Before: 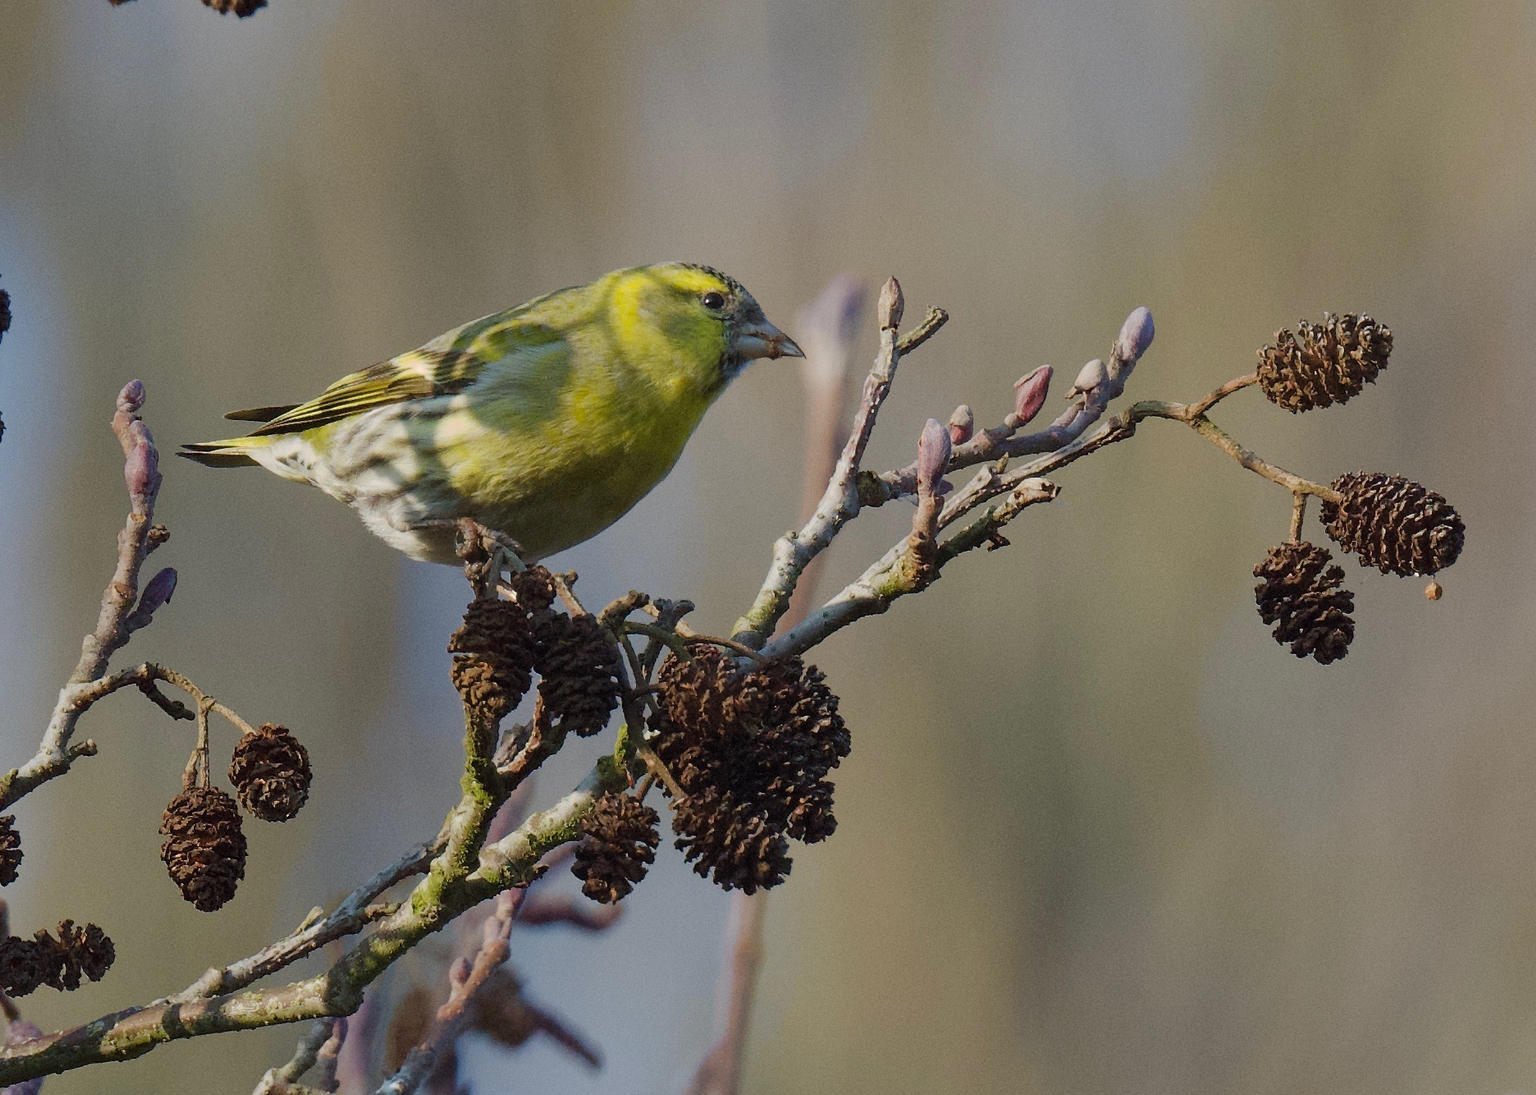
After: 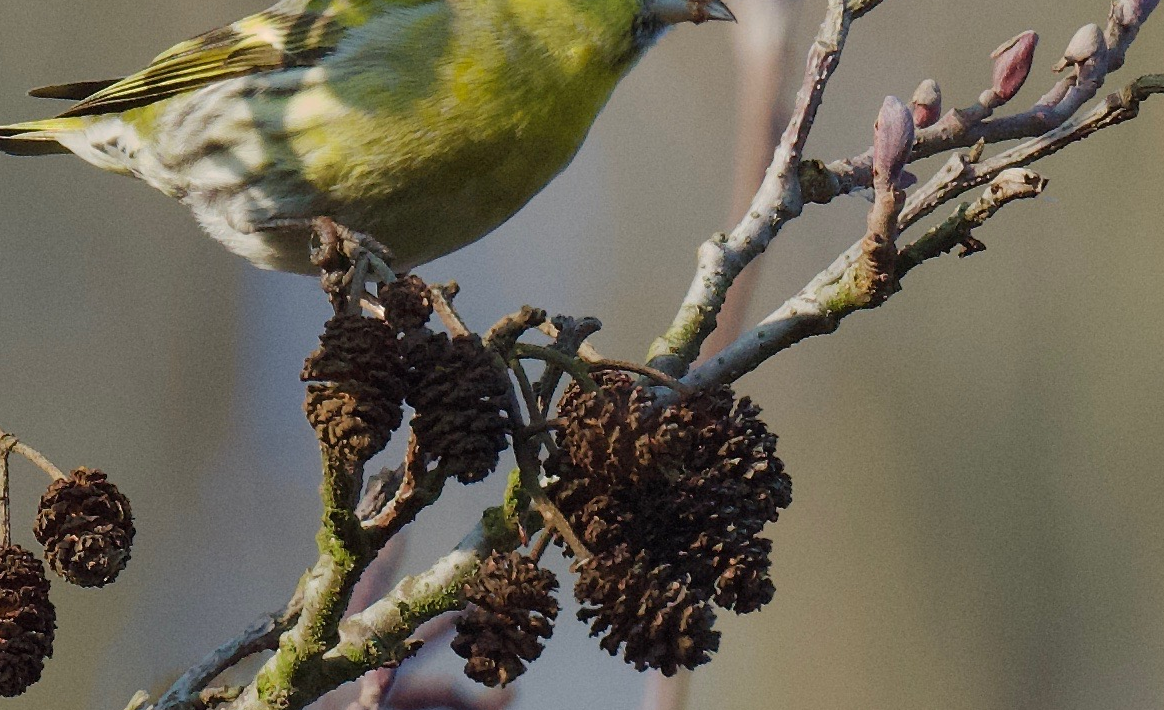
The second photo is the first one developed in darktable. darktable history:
crop: left 13.102%, top 31.089%, right 24.708%, bottom 15.616%
